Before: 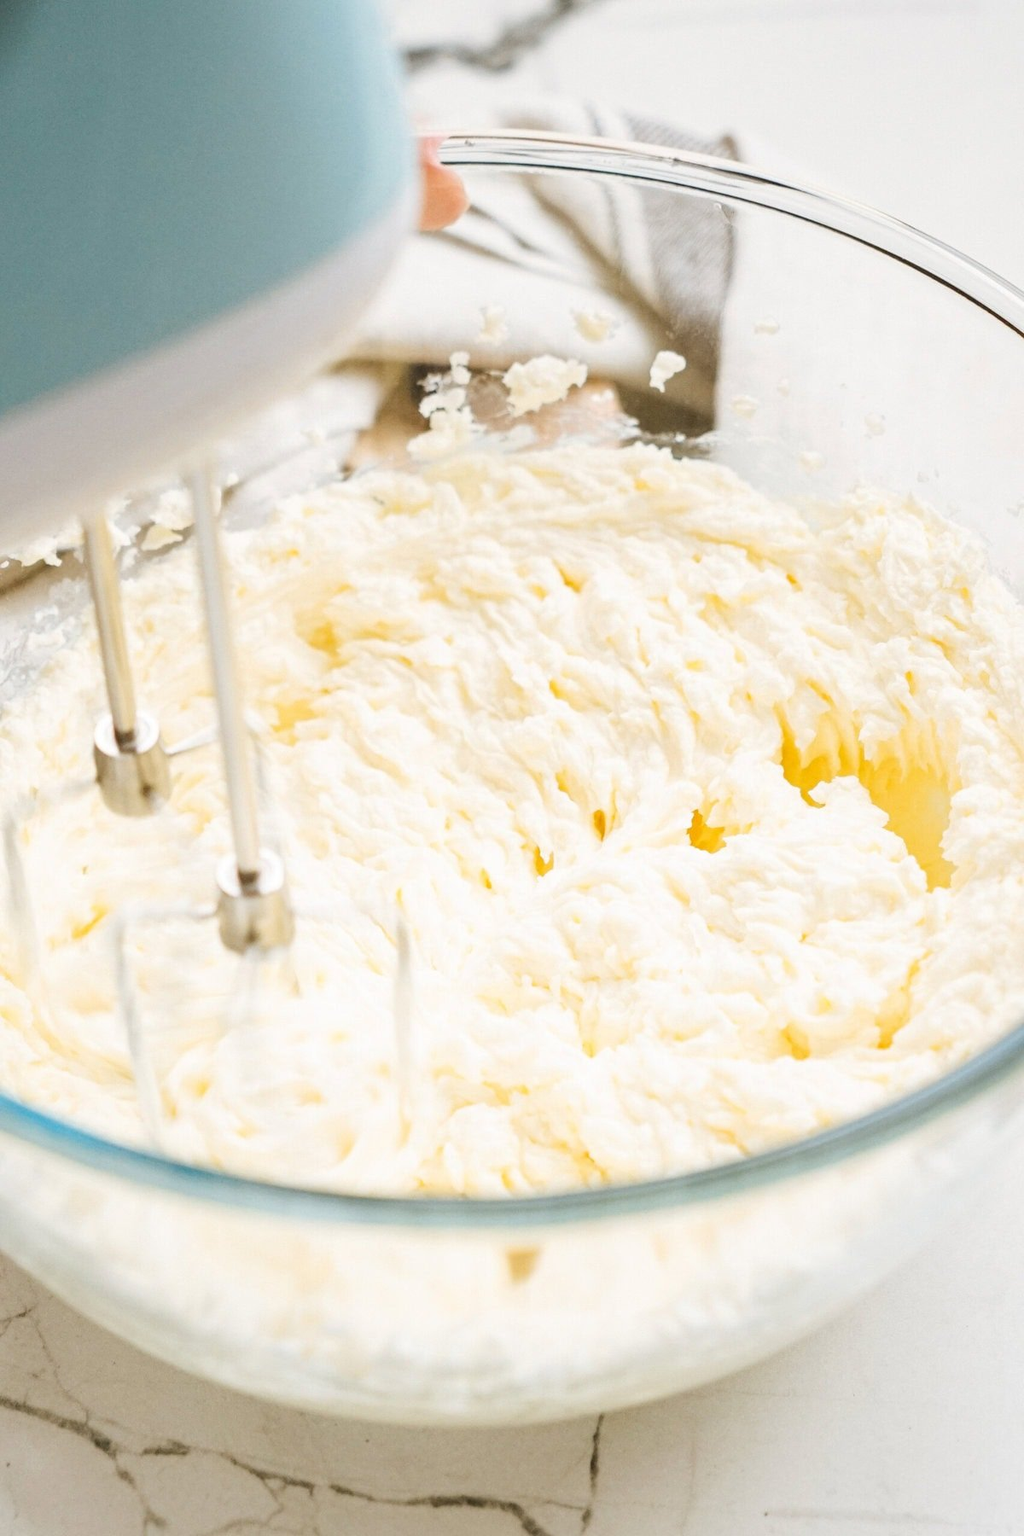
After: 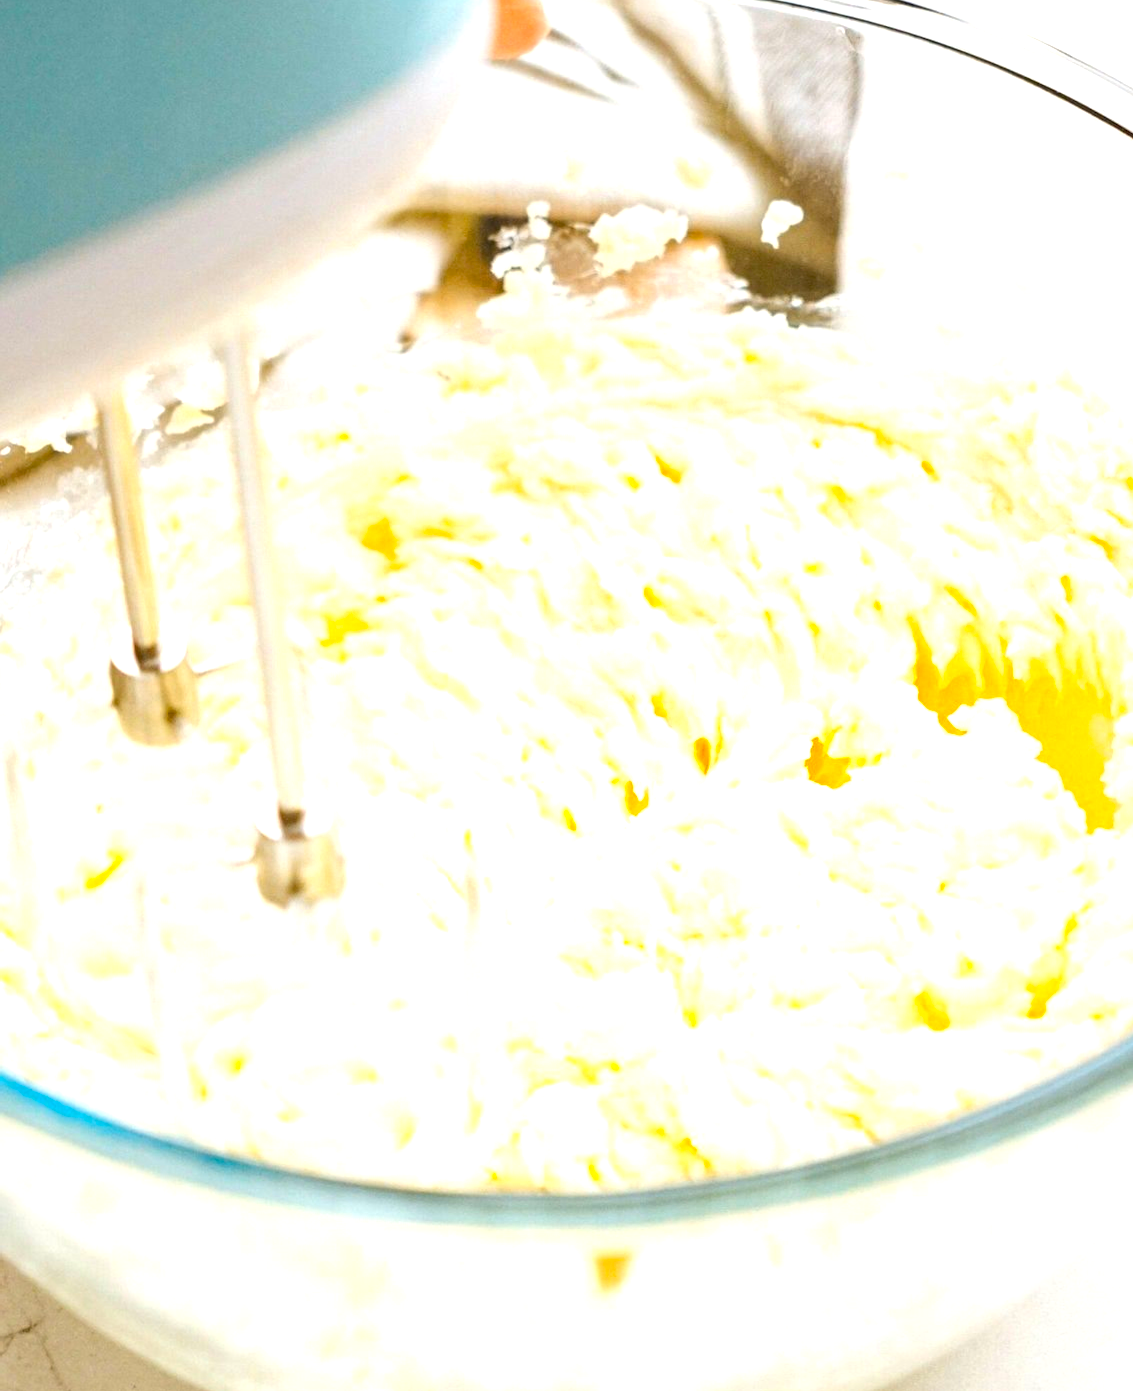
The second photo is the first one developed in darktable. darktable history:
crop and rotate: angle 0.036°, top 11.686%, right 5.453%, bottom 10.919%
local contrast: highlights 102%, shadows 103%, detail 119%, midtone range 0.2
color balance rgb: linear chroma grading › global chroma 8.985%, perceptual saturation grading › global saturation 18.101%, perceptual brilliance grading › global brilliance 12.481%, global vibrance 20%
color correction: highlights b* 0.05, saturation 1.1
